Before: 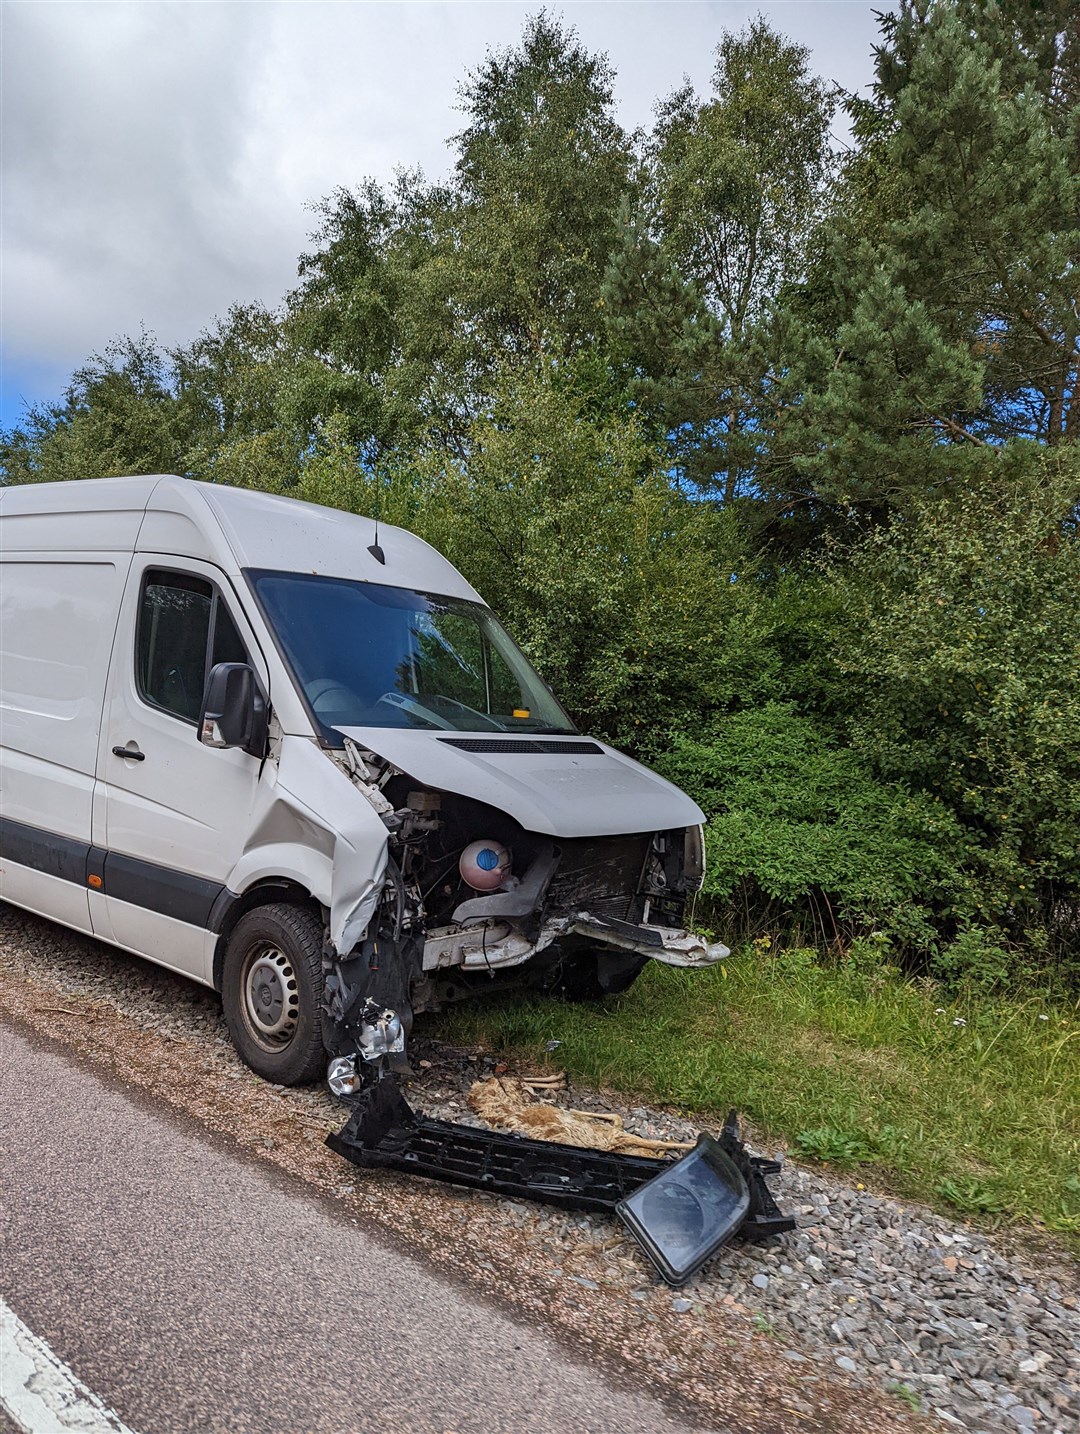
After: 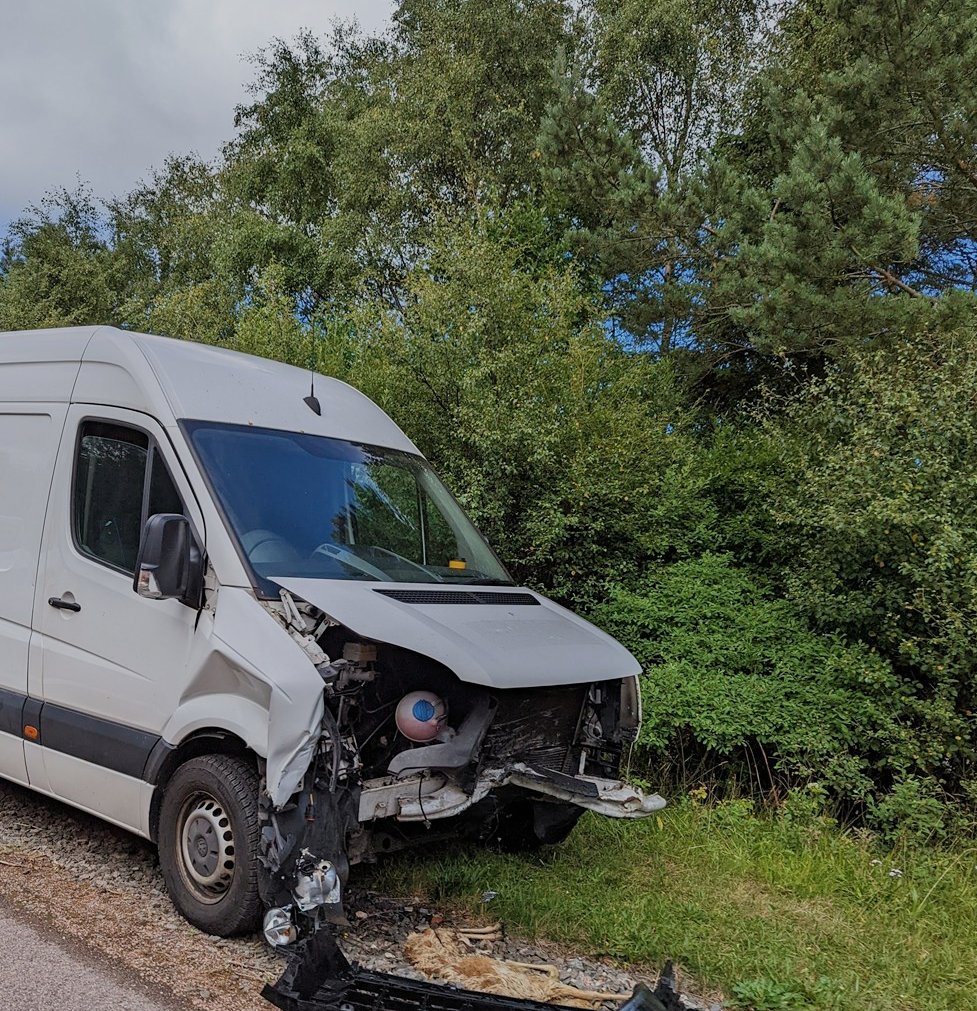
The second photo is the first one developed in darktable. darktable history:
filmic rgb: black relative exposure -12.98 EV, white relative exposure 4.05 EV, target white luminance 85.149%, hardness 6.3, latitude 42.03%, contrast 0.858, shadows ↔ highlights balance 8.31%, add noise in highlights 0, color science v3 (2019), use custom middle-gray values true, contrast in highlights soft
crop: left 5.938%, top 10.403%, right 3.51%, bottom 19.056%
